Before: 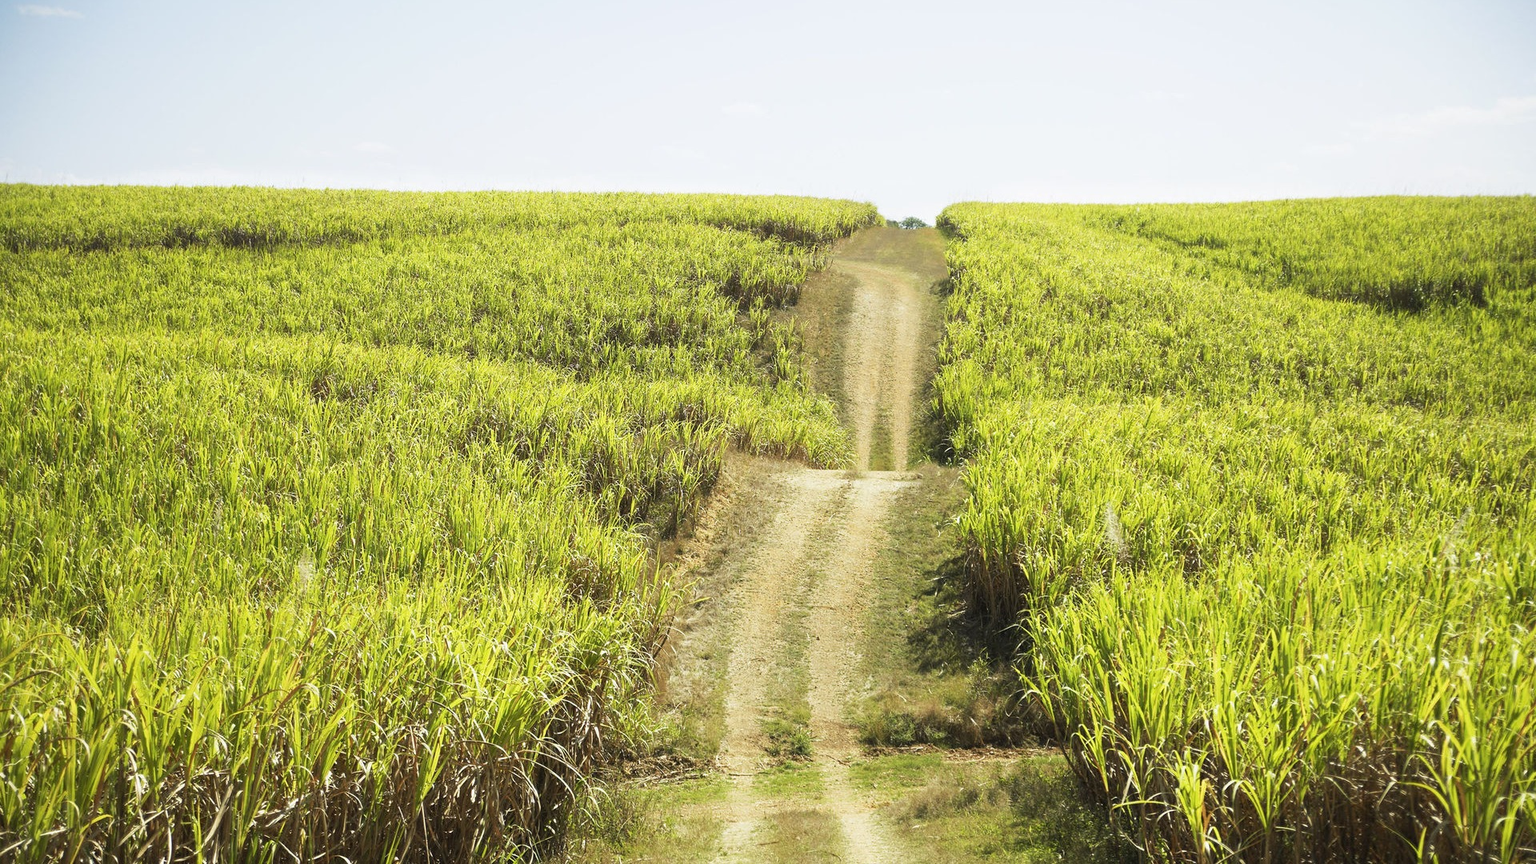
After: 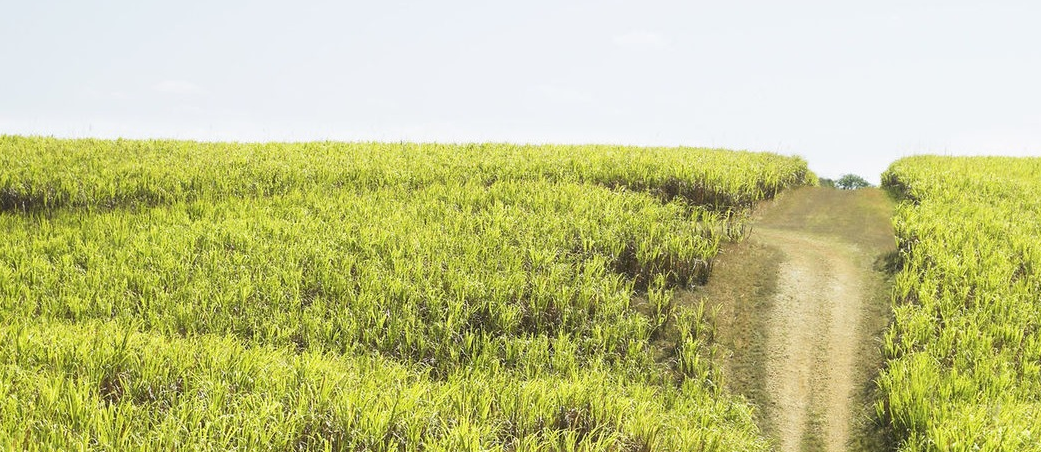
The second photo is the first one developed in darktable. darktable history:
crop: left 15.062%, top 9.056%, right 30.67%, bottom 49.04%
